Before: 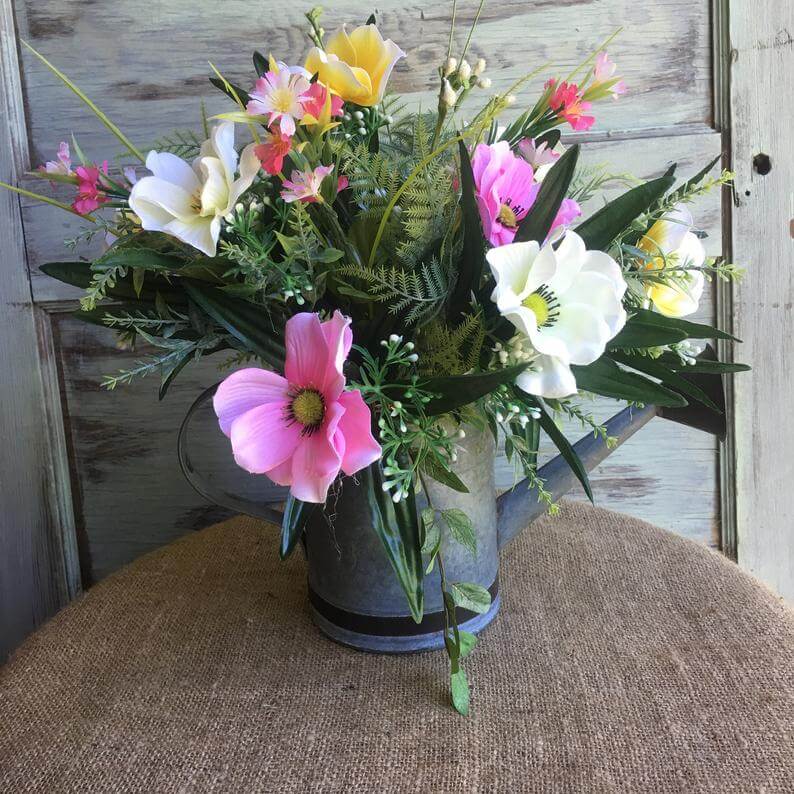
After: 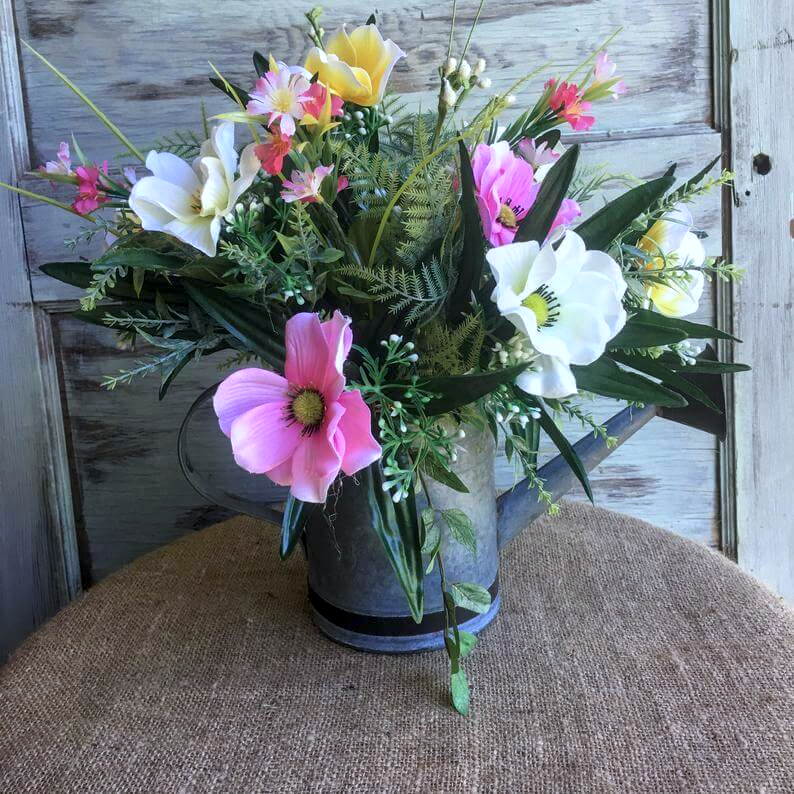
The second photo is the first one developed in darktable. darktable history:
white balance: emerald 1
color calibration: x 0.37, y 0.382, temperature 4313.32 K
local contrast: on, module defaults
